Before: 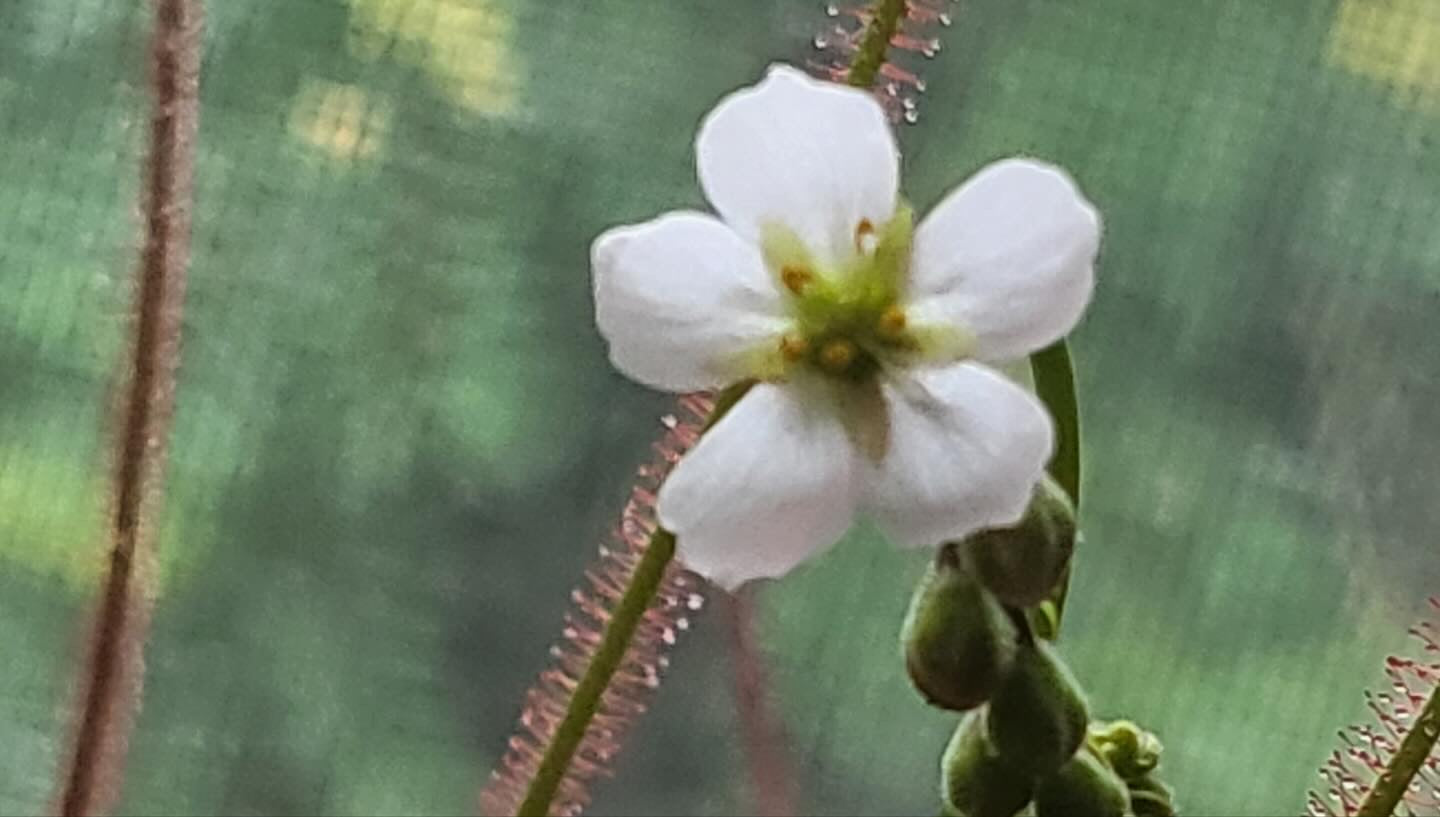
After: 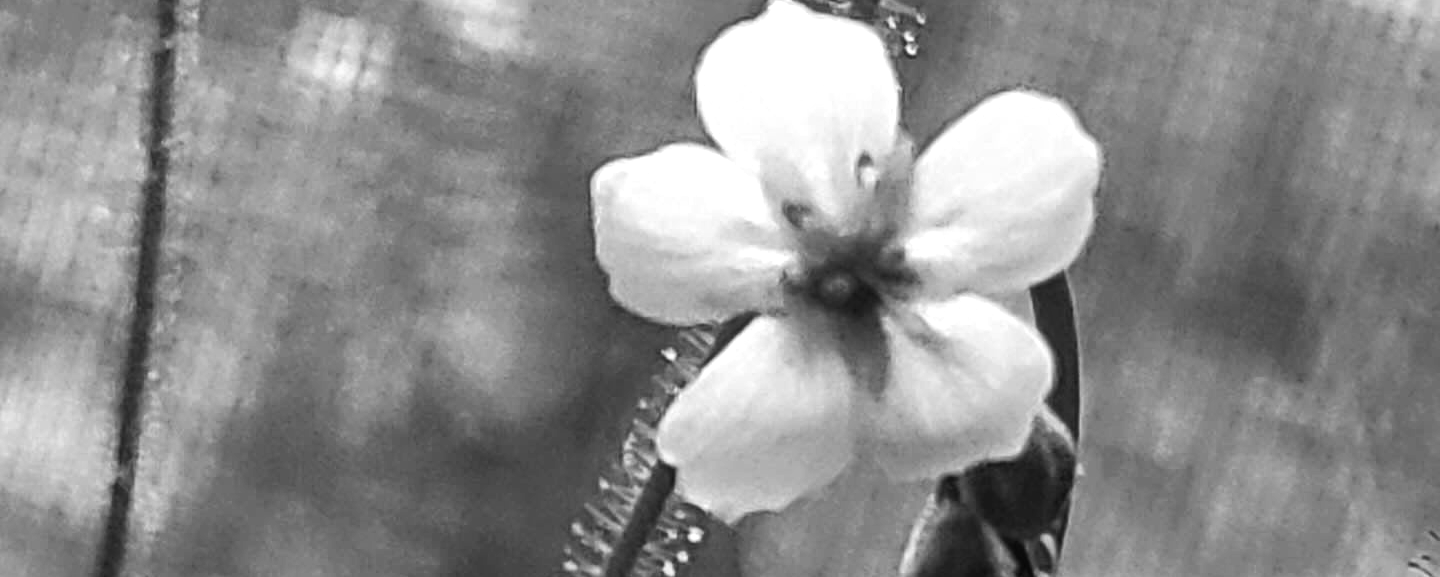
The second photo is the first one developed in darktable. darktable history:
monochrome: on, module defaults
color contrast: green-magenta contrast 0.96
tone equalizer: -8 EV -0.75 EV, -7 EV -0.7 EV, -6 EV -0.6 EV, -5 EV -0.4 EV, -3 EV 0.4 EV, -2 EV 0.6 EV, -1 EV 0.7 EV, +0 EV 0.75 EV, edges refinement/feathering 500, mask exposure compensation -1.57 EV, preserve details no
color calibration: illuminant as shot in camera, x 0.462, y 0.419, temperature 2651.64 K
crop and rotate: top 8.293%, bottom 20.996%
